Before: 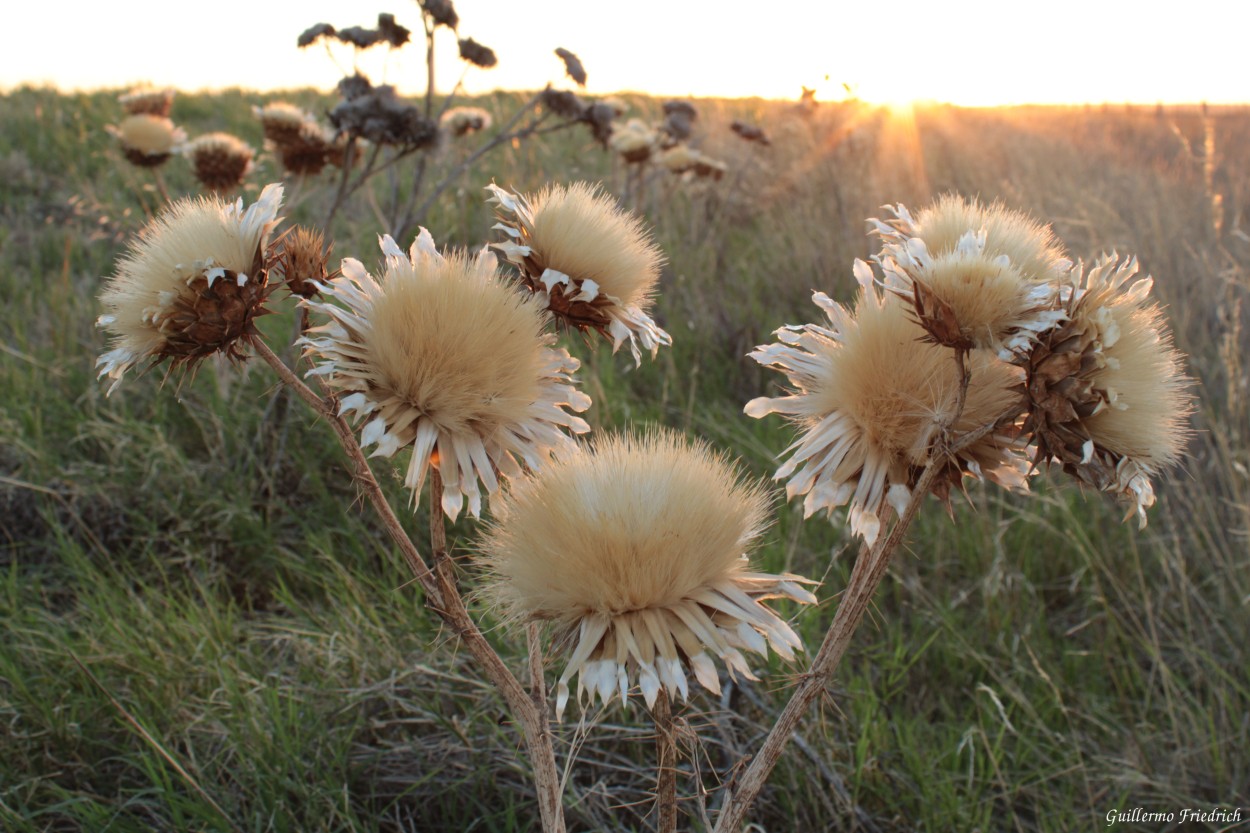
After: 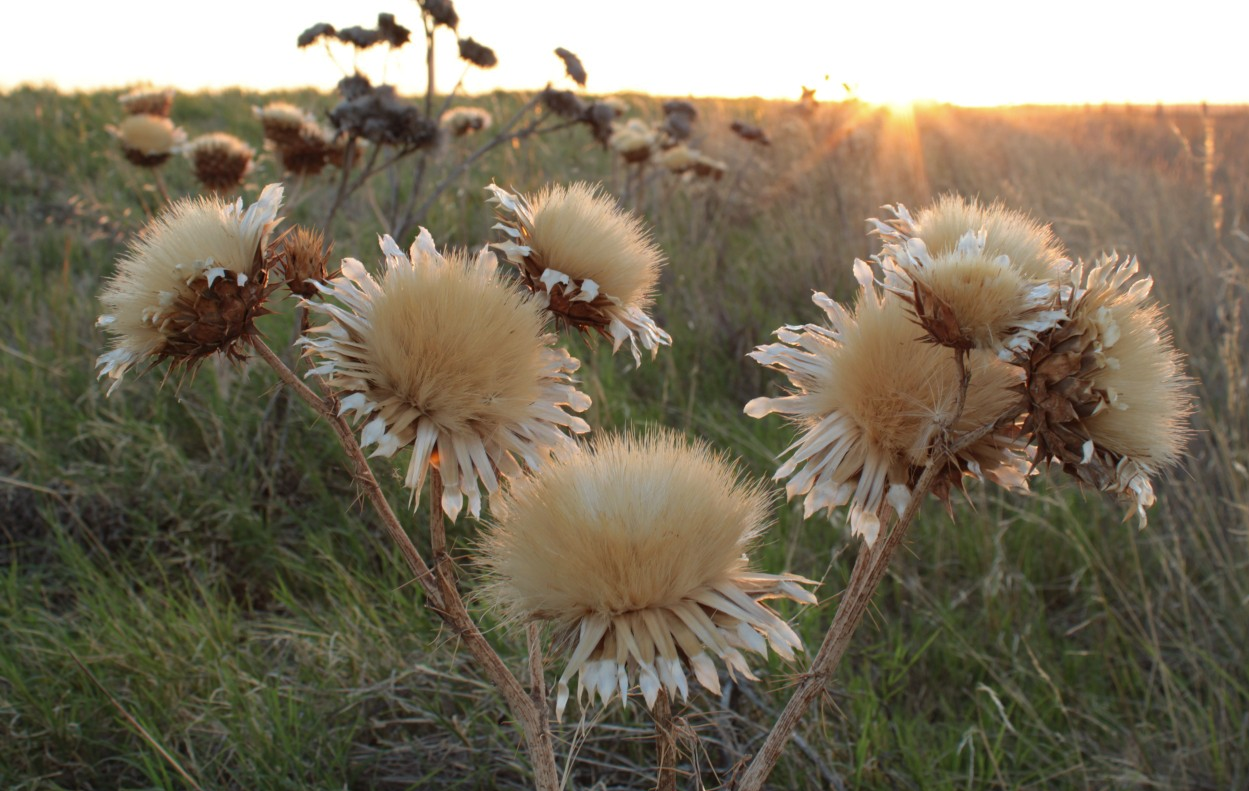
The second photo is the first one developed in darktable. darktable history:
tone curve: curves: ch0 [(0, 0) (0.915, 0.89) (1, 1)], color space Lab, independent channels, preserve colors none
crop and rotate: top 0%, bottom 5.039%
